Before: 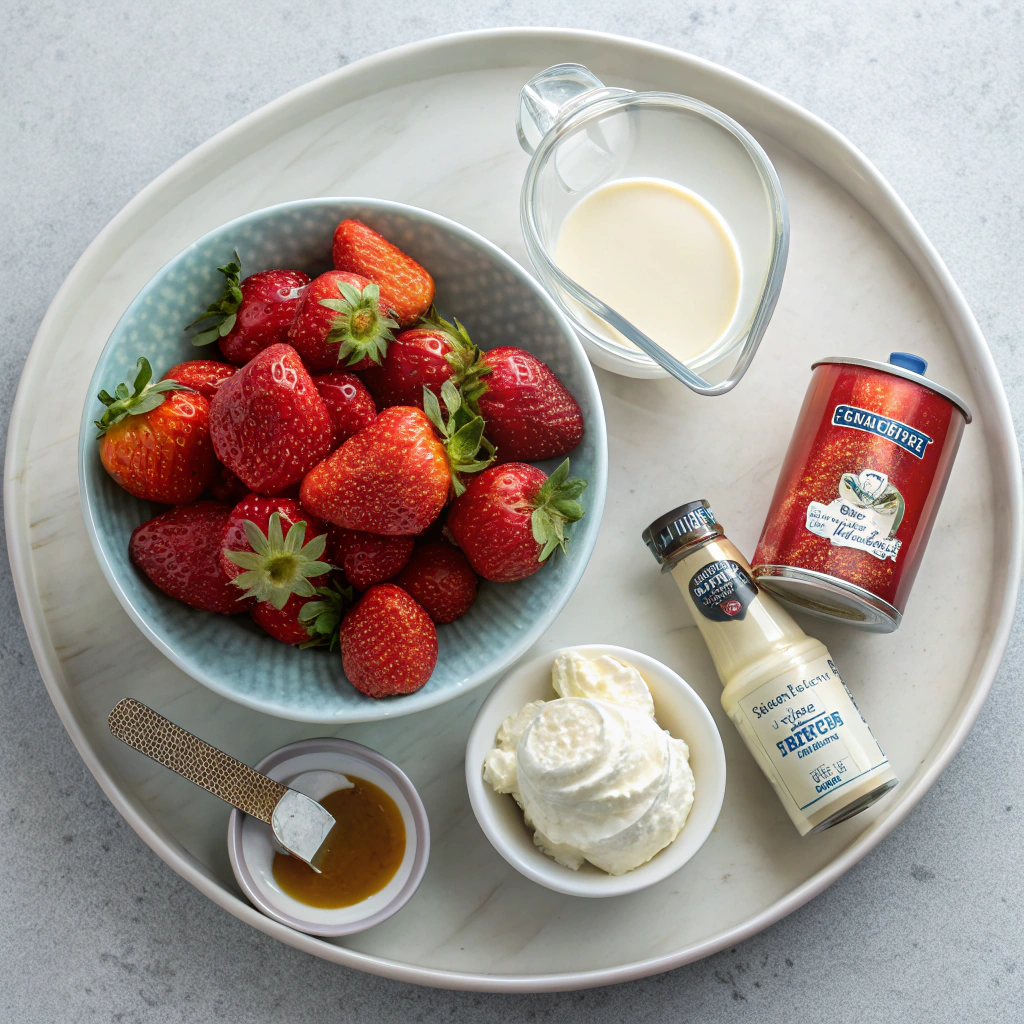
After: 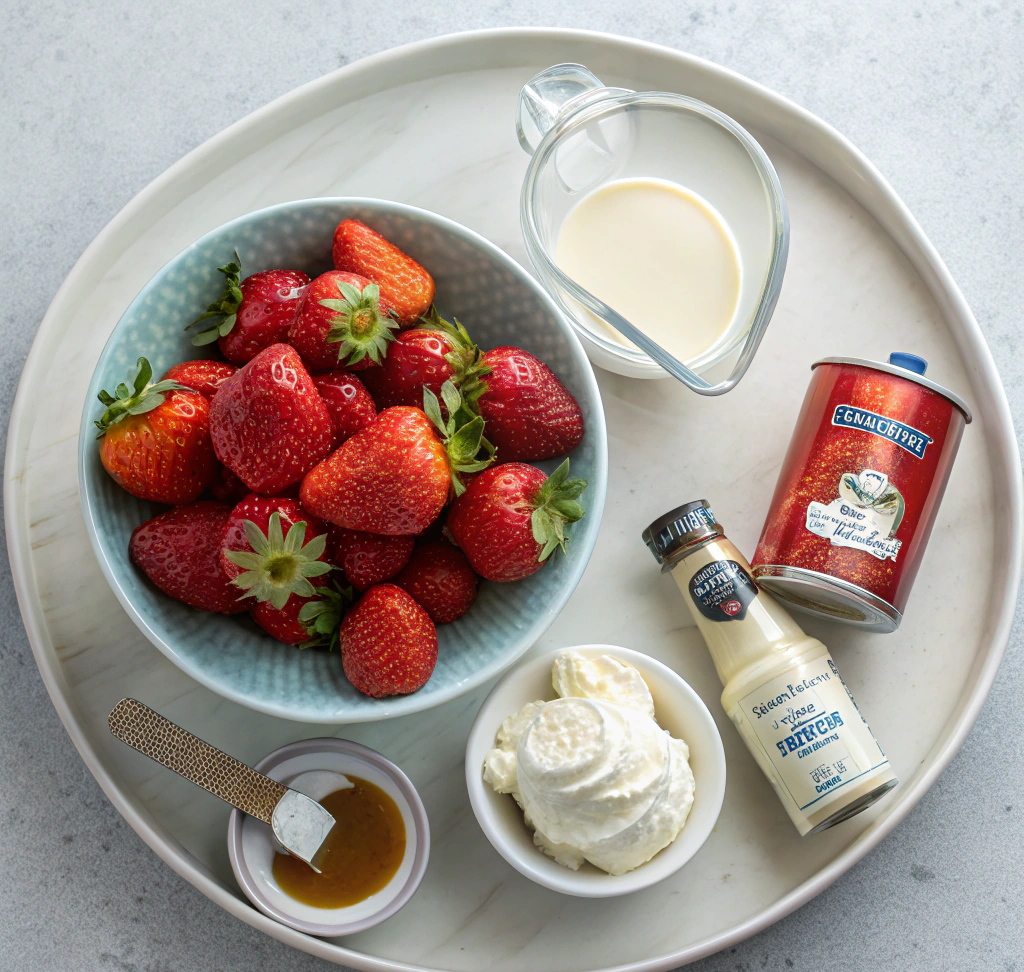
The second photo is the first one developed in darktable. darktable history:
crop and rotate: top 0.012%, bottom 5.046%
